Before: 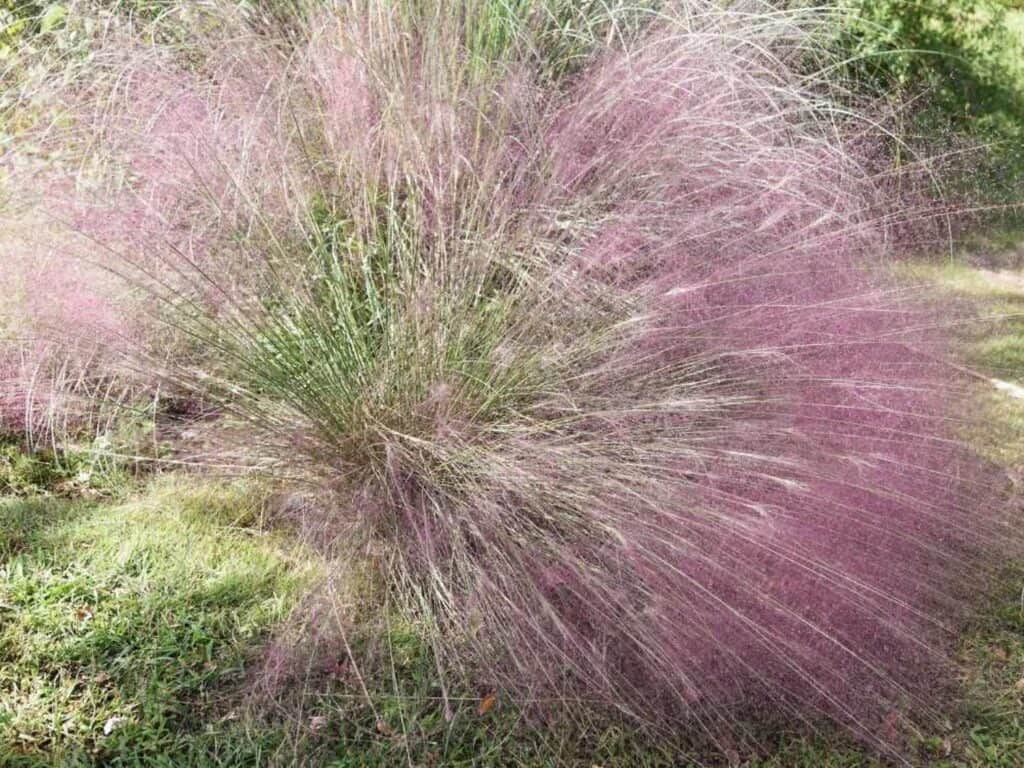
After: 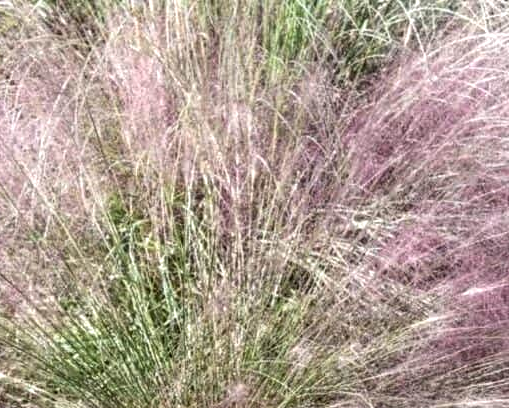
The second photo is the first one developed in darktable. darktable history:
local contrast: detail 160%
crop: left 19.856%, right 30.394%, bottom 46.799%
